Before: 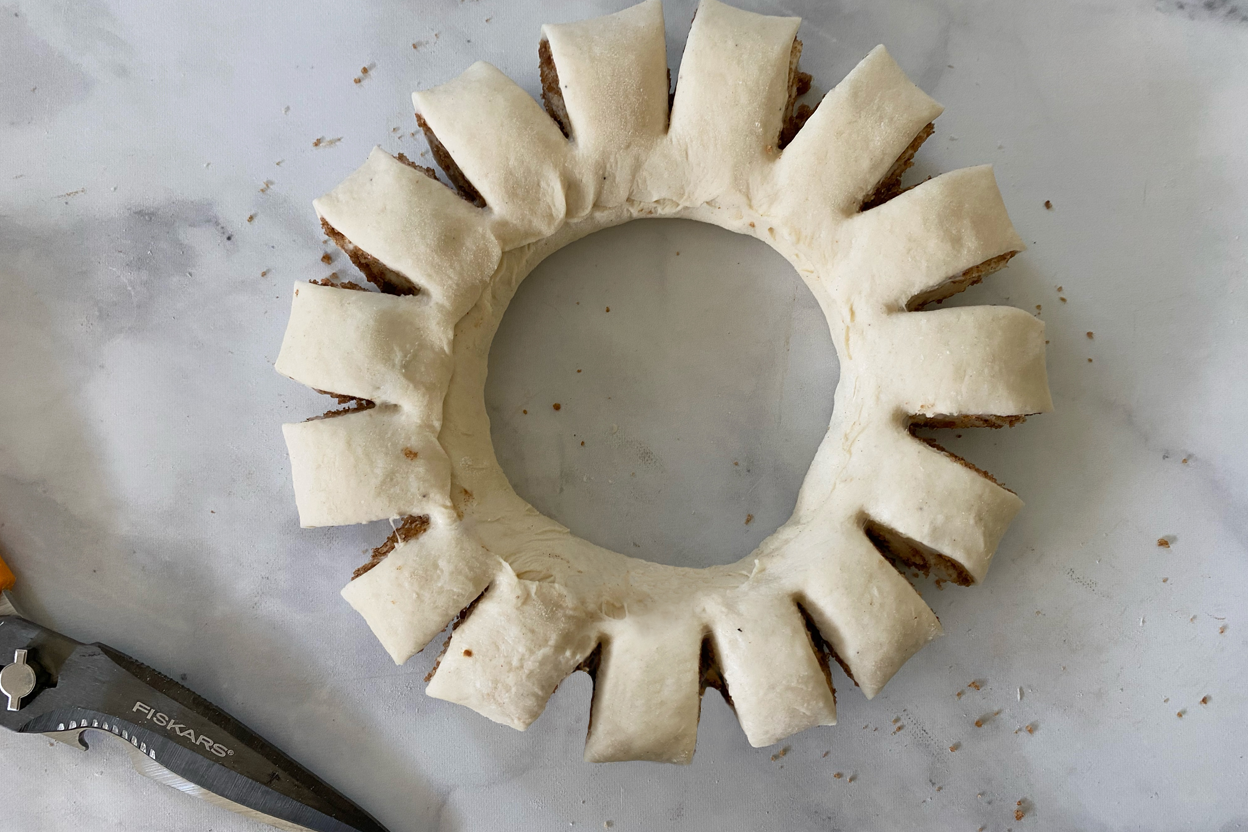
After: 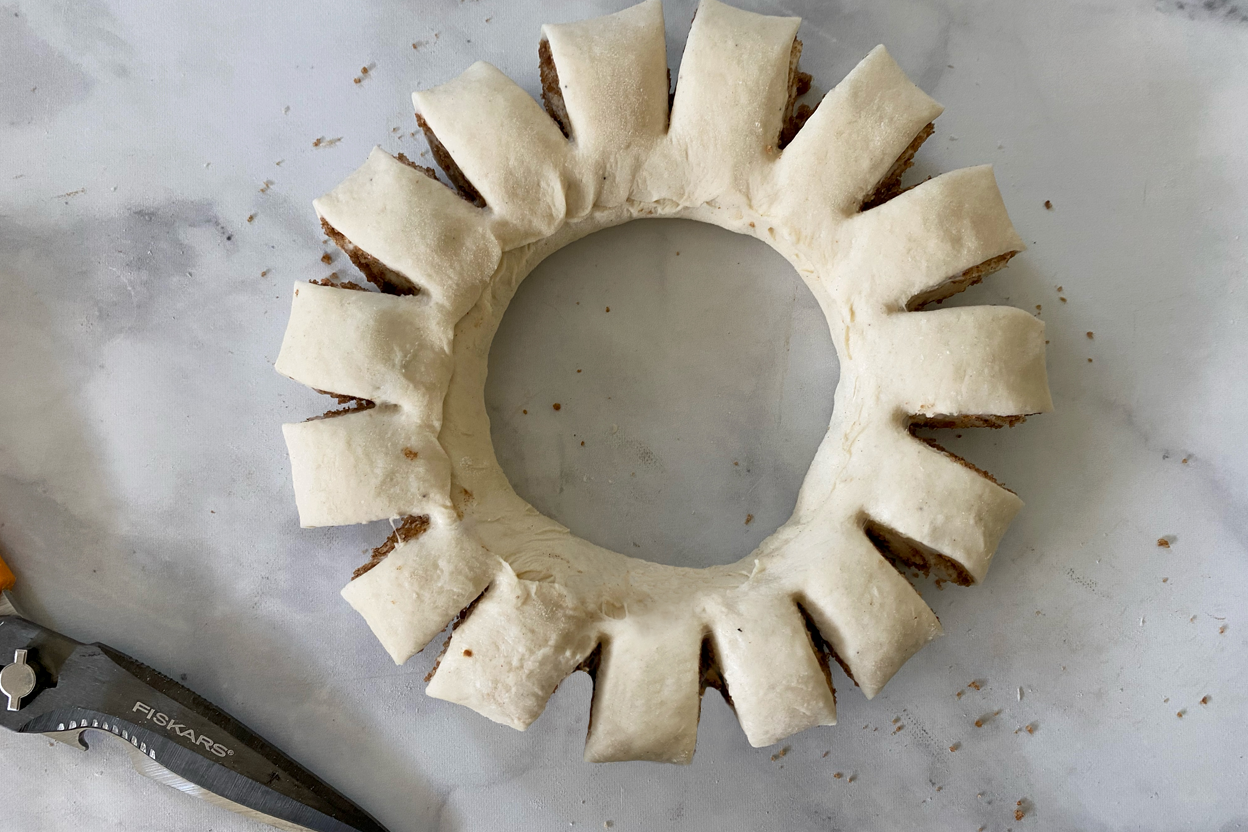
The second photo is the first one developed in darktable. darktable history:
local contrast: highlights 105%, shadows 100%, detail 119%, midtone range 0.2
